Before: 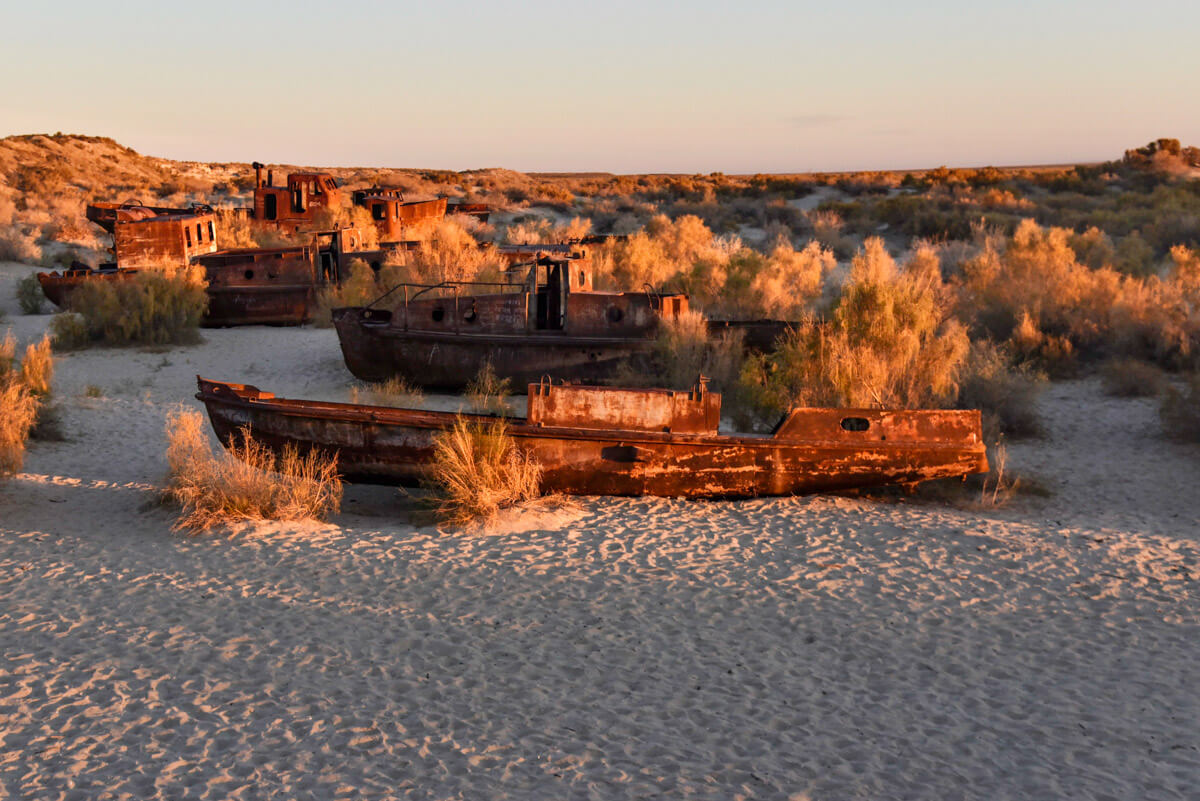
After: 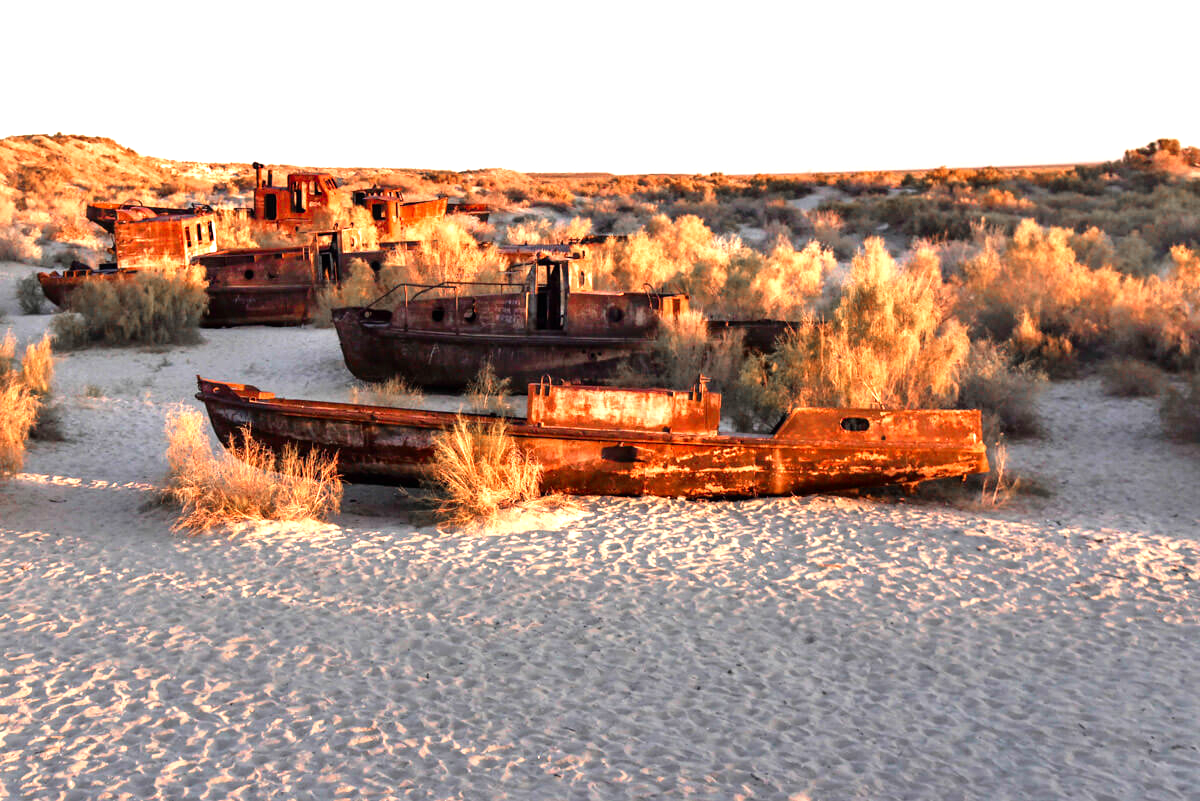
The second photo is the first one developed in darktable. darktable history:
color zones: curves: ch1 [(0, 0.708) (0.088, 0.648) (0.245, 0.187) (0.429, 0.326) (0.571, 0.498) (0.714, 0.5) (0.857, 0.5) (1, 0.708)]
exposure: exposure 0.606 EV, compensate highlight preservation false
tone equalizer: -8 EV -0.742 EV, -7 EV -0.716 EV, -6 EV -0.594 EV, -5 EV -0.365 EV, -3 EV 0.391 EV, -2 EV 0.6 EV, -1 EV 0.694 EV, +0 EV 0.753 EV
